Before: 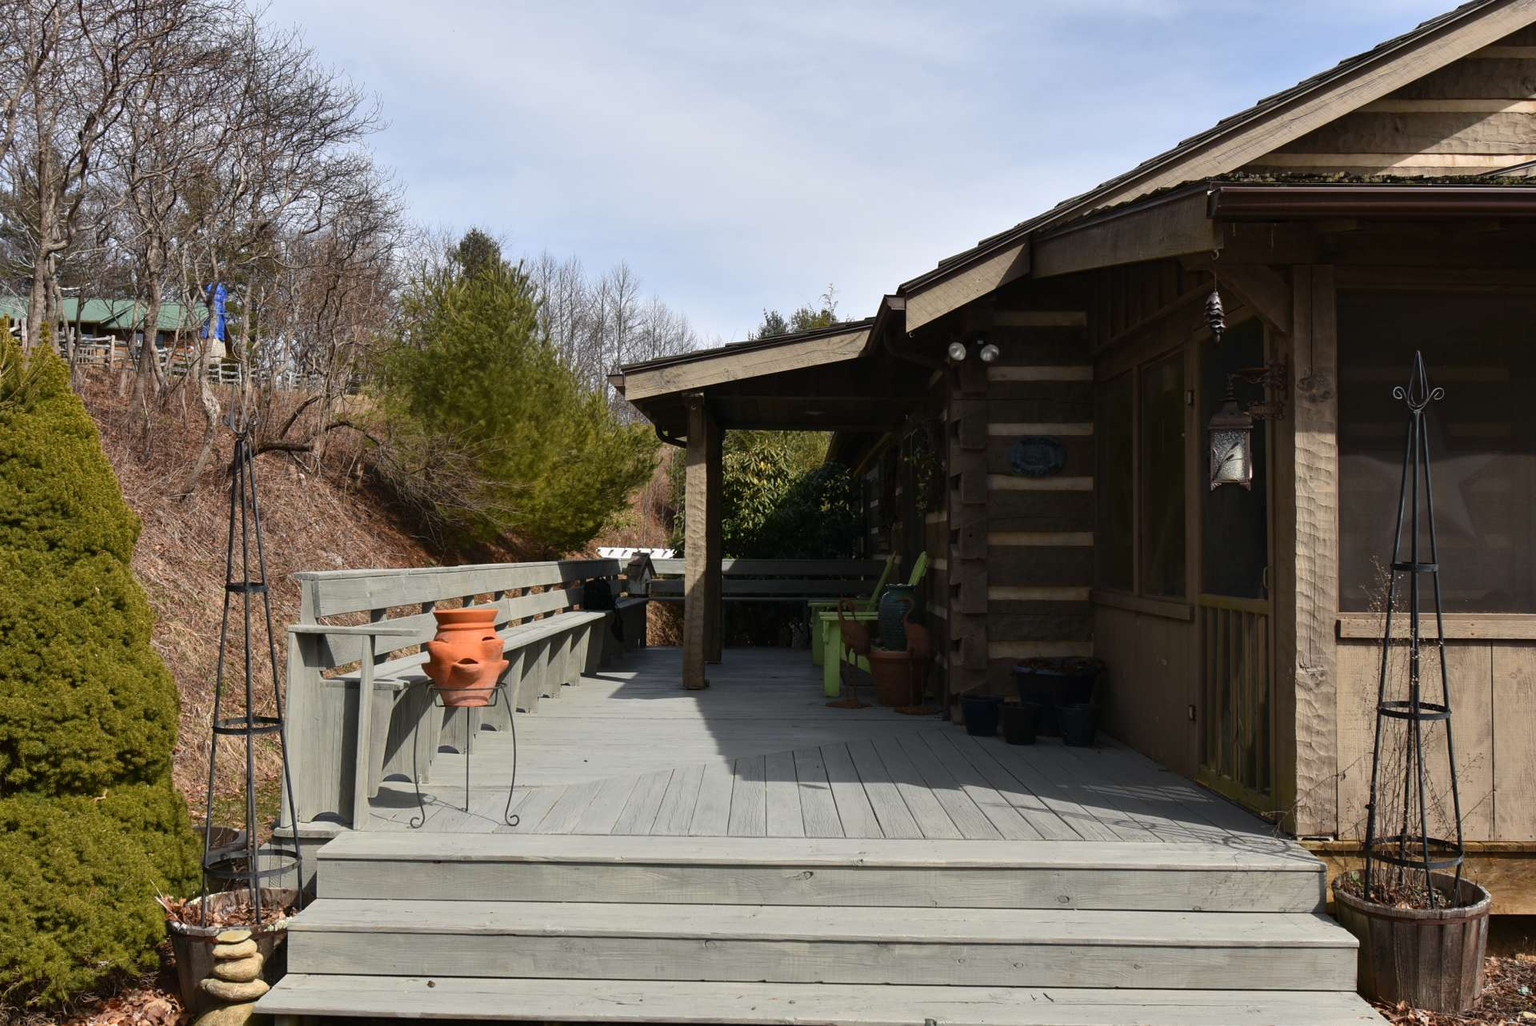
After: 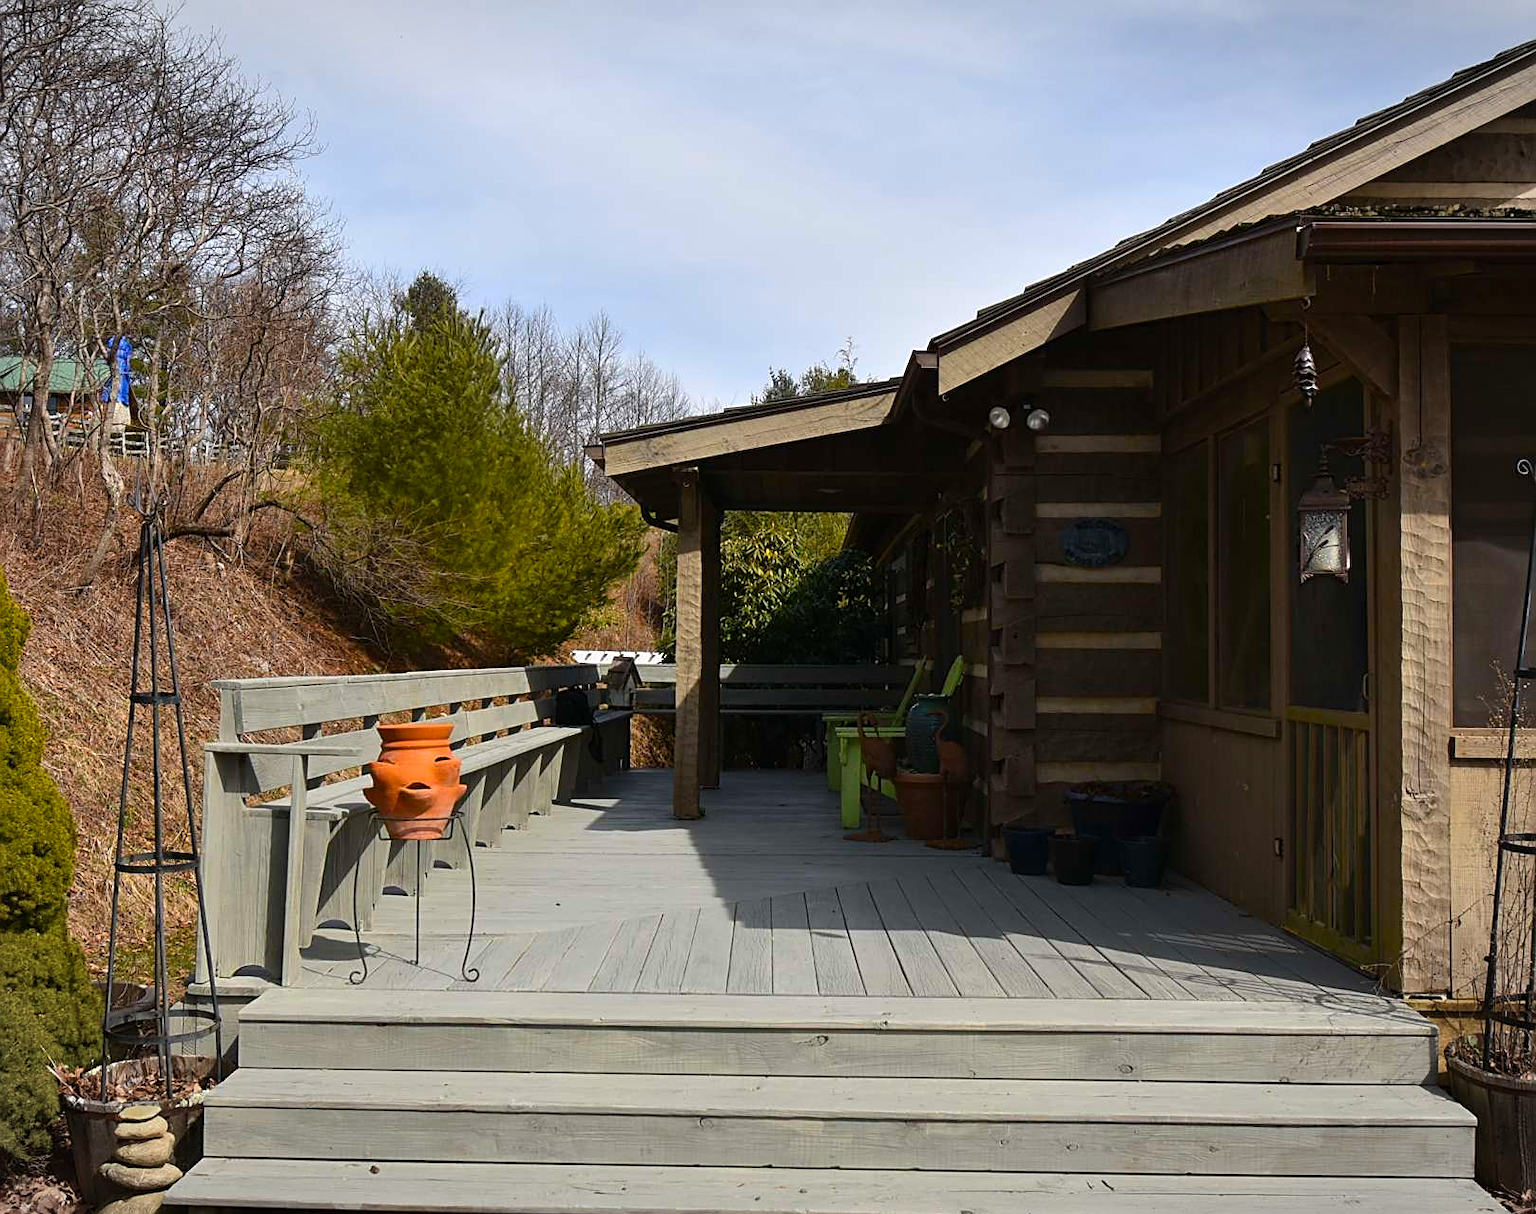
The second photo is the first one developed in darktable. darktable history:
color balance rgb: perceptual saturation grading › global saturation 25%, global vibrance 20%
crop: left 7.598%, right 7.873%
sharpen: on, module defaults
vignetting: fall-off start 100%, brightness -0.282, width/height ratio 1.31
